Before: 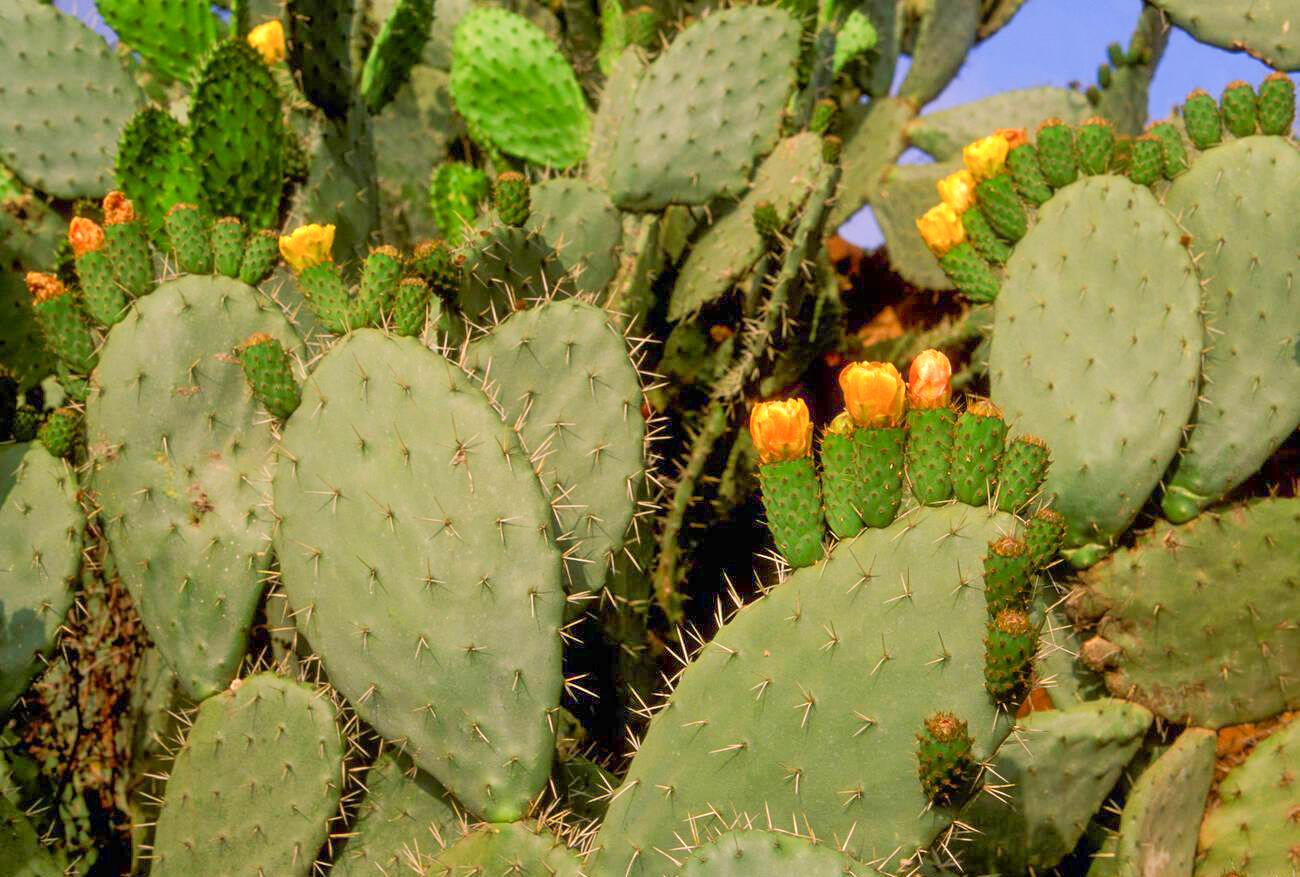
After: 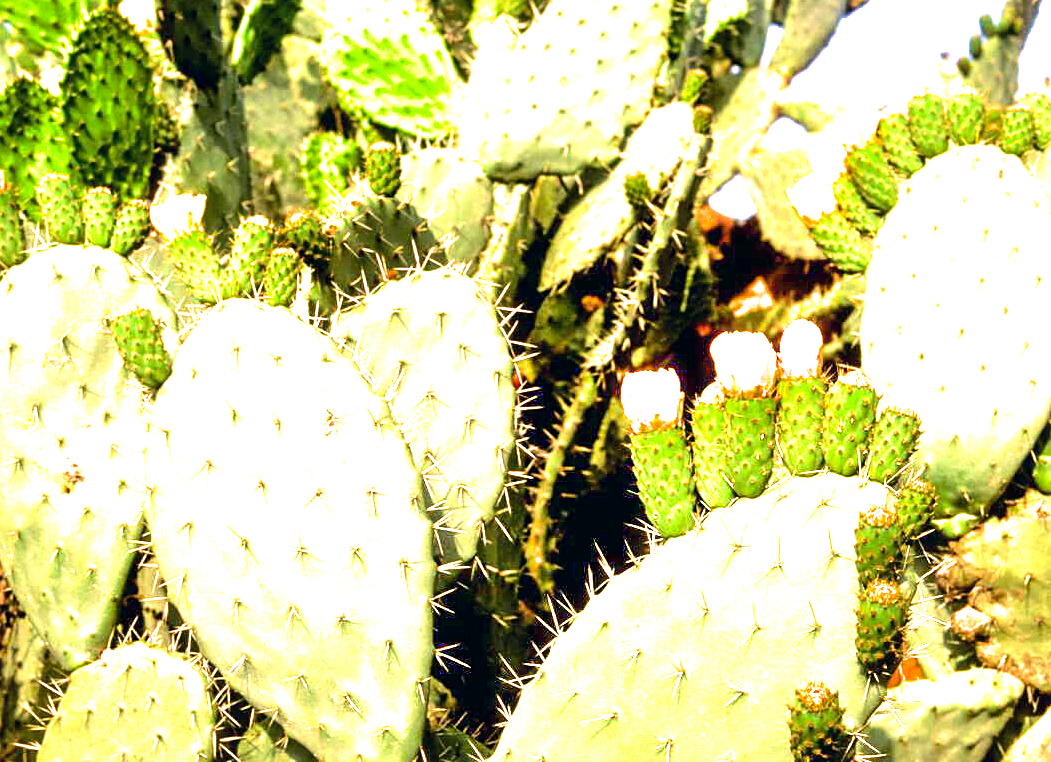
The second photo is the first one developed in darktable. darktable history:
color correction: highlights a* 5.38, highlights b* 5.3, shadows a* -4.26, shadows b* -5.11
exposure: exposure 1.061 EV, compensate highlight preservation false
split-toning: shadows › saturation 0.61, highlights › saturation 0.58, balance -28.74, compress 87.36%
tone equalizer: -8 EV -1.08 EV, -7 EV -1.01 EV, -6 EV -0.867 EV, -5 EV -0.578 EV, -3 EV 0.578 EV, -2 EV 0.867 EV, -1 EV 1.01 EV, +0 EV 1.08 EV, edges refinement/feathering 500, mask exposure compensation -1.57 EV, preserve details no
sharpen: amount 0.2
crop: left 9.929%, top 3.475%, right 9.188%, bottom 9.529%
